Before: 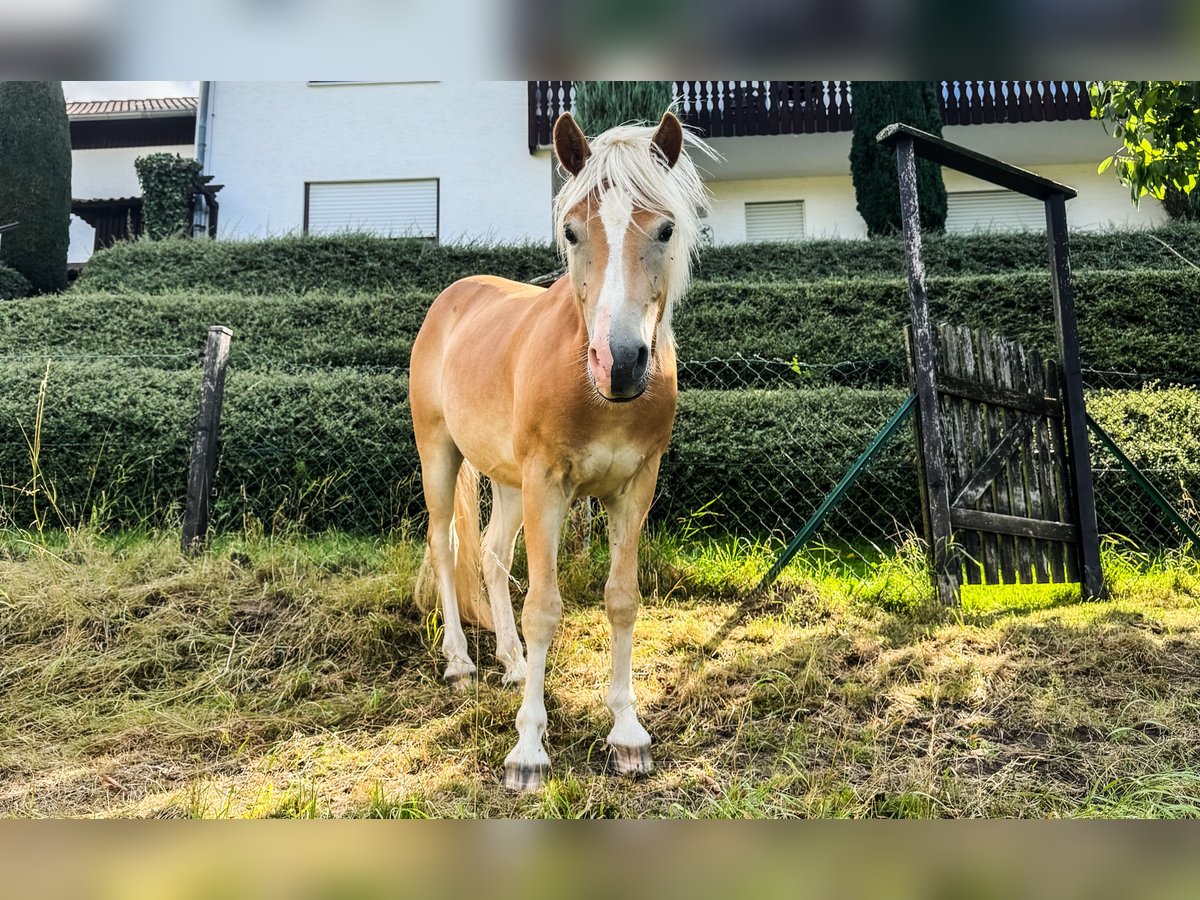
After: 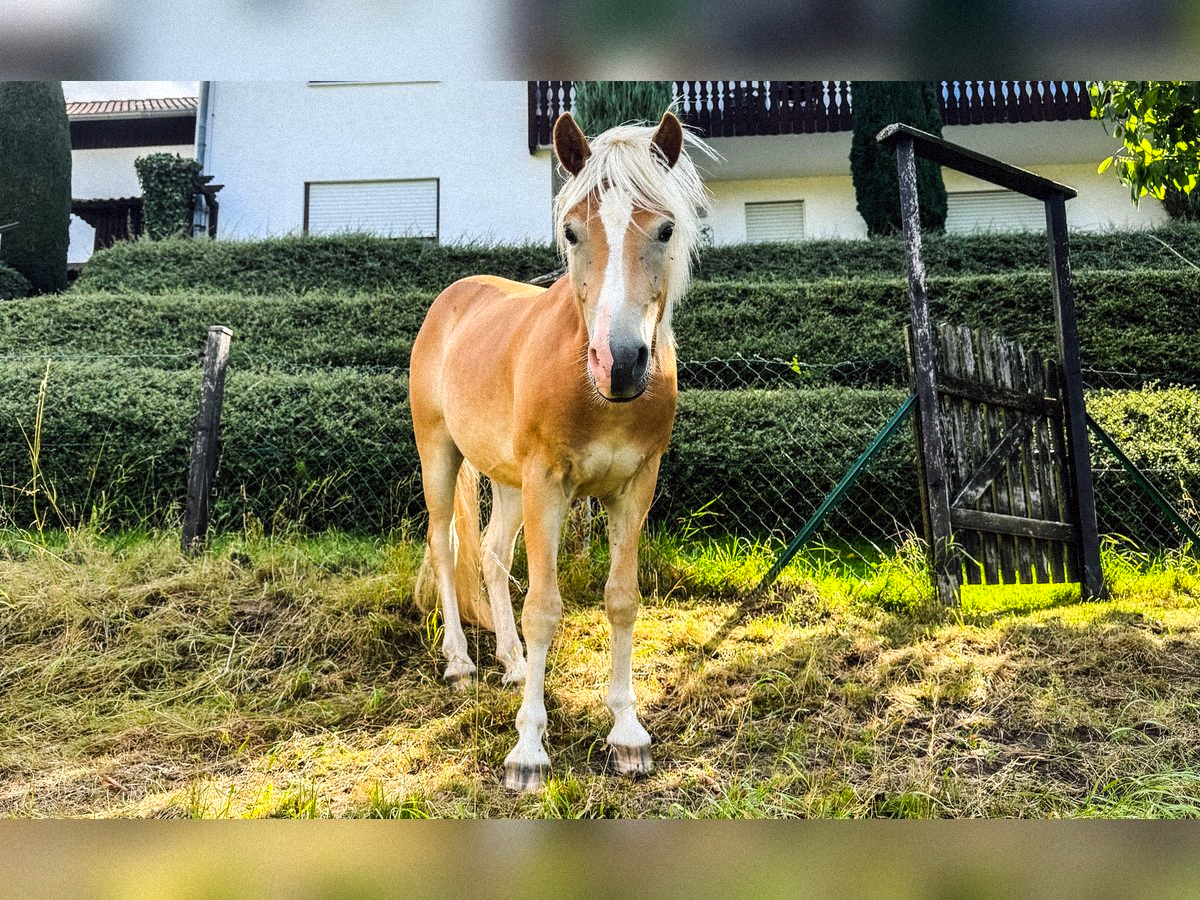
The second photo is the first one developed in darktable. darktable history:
color balance: lift [1, 1, 0.999, 1.001], gamma [1, 1.003, 1.005, 0.995], gain [1, 0.992, 0.988, 1.012], contrast 5%, output saturation 110%
grain: mid-tones bias 0%
